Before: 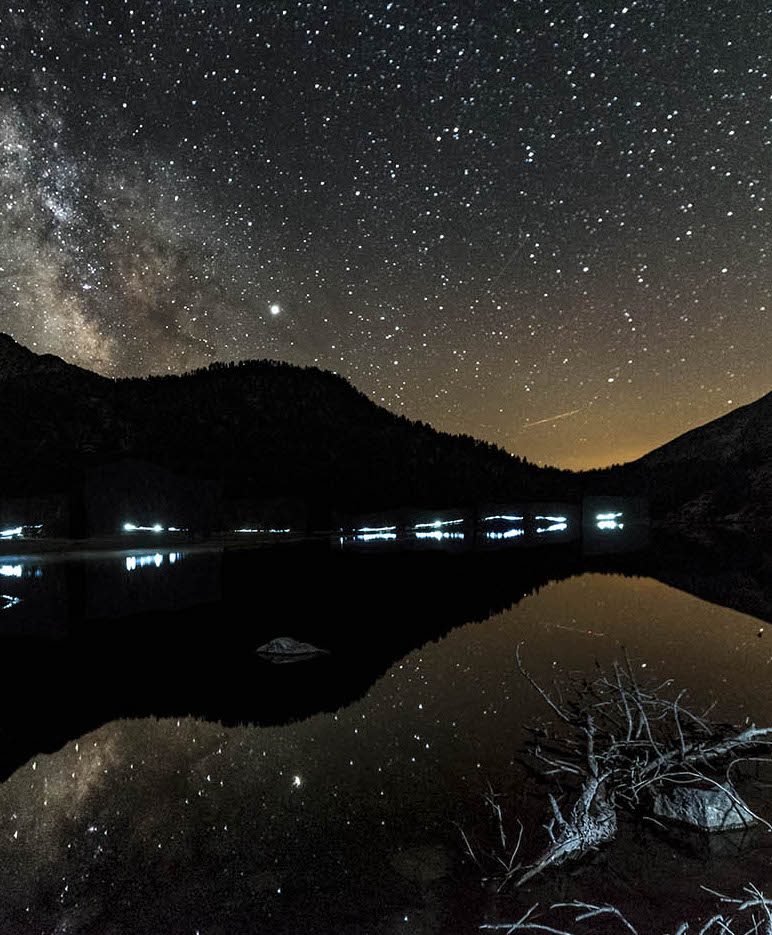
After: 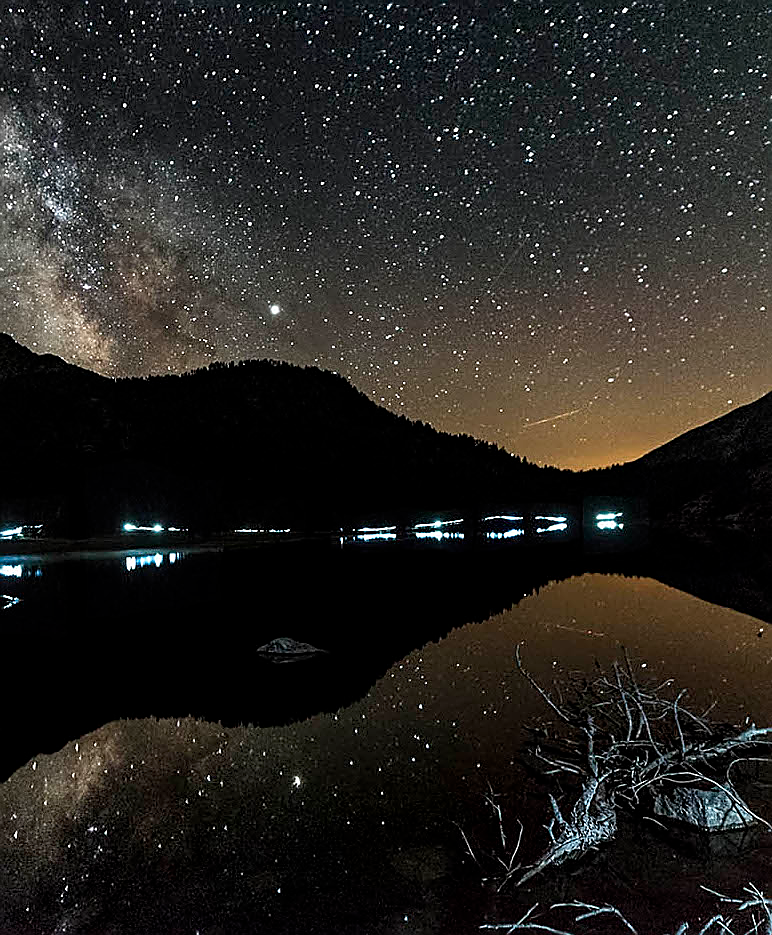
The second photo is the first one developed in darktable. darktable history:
sharpen: radius 1.417, amount 1.234, threshold 0.68
